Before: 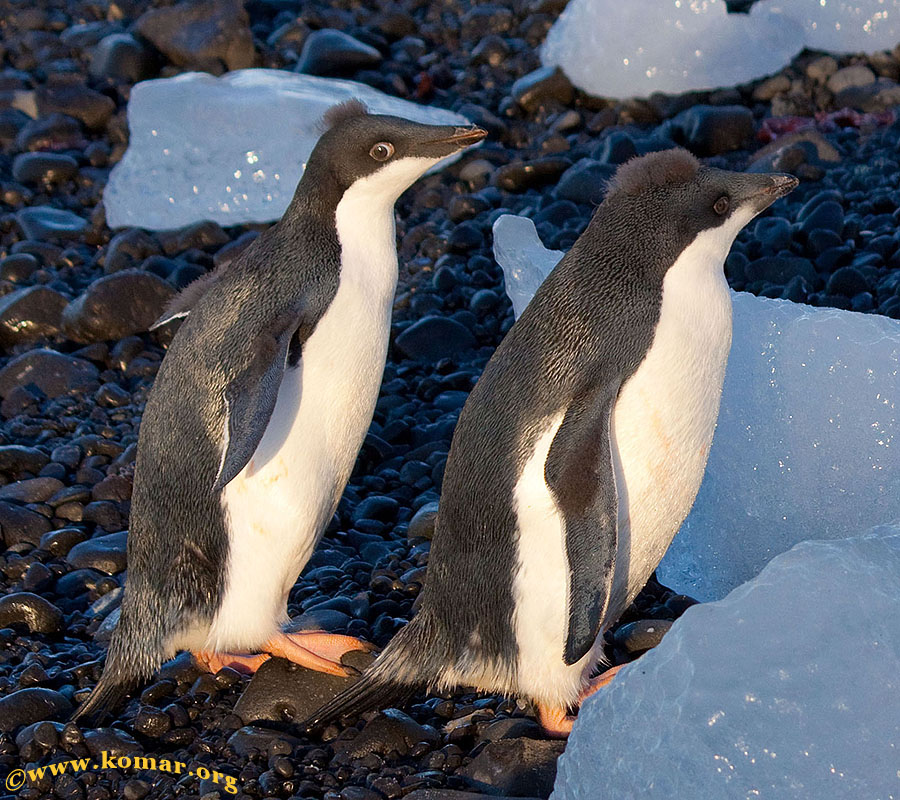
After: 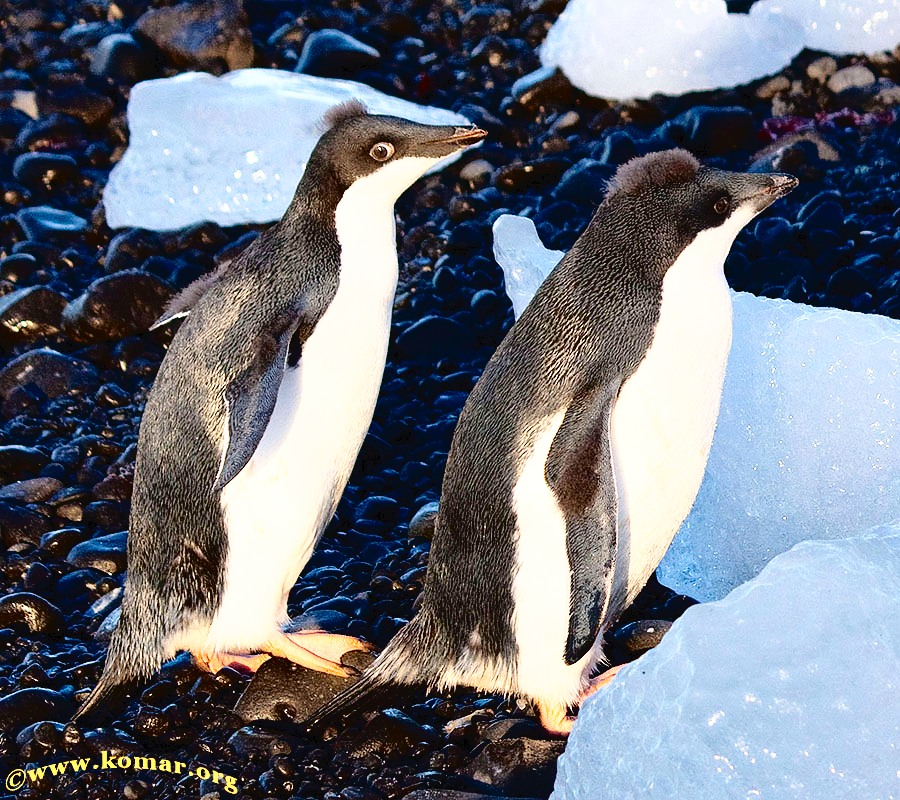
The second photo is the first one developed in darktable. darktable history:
tone curve: curves: ch0 [(0, 0) (0.003, 0.033) (0.011, 0.033) (0.025, 0.036) (0.044, 0.039) (0.069, 0.04) (0.1, 0.043) (0.136, 0.052) (0.177, 0.085) (0.224, 0.14) (0.277, 0.225) (0.335, 0.333) (0.399, 0.419) (0.468, 0.51) (0.543, 0.603) (0.623, 0.713) (0.709, 0.808) (0.801, 0.901) (0.898, 0.98) (1, 1)], color space Lab, independent channels, preserve colors none
base curve: curves: ch0 [(0, 0) (0.028, 0.03) (0.121, 0.232) (0.46, 0.748) (0.859, 0.968) (1, 1)], preserve colors none
